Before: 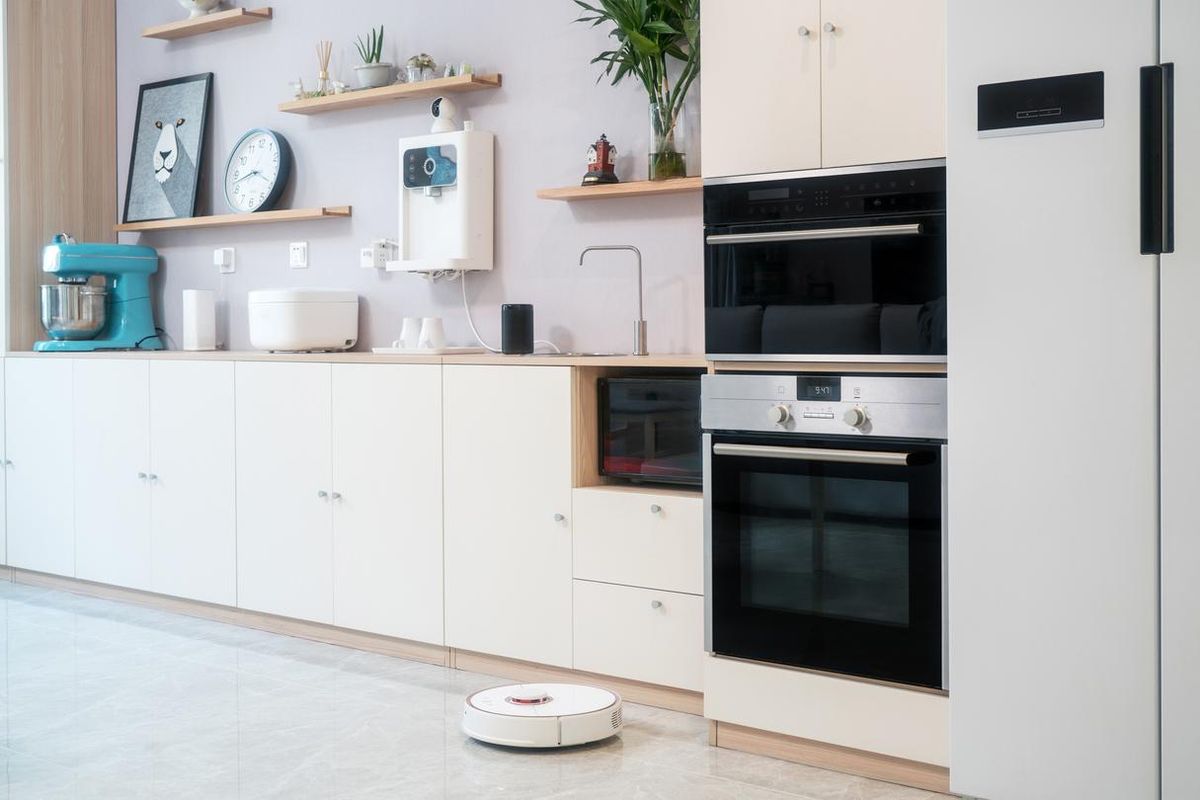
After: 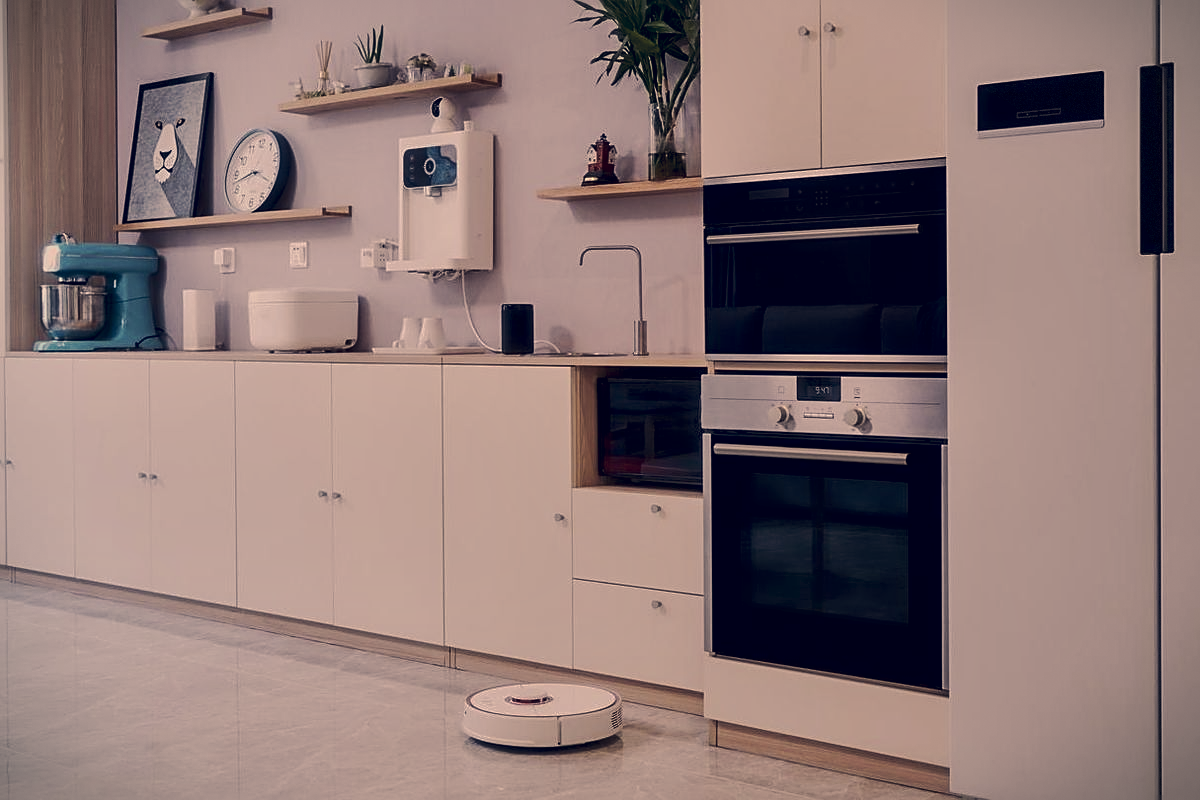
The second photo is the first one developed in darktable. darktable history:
local contrast: mode bilateral grid, contrast 25, coarseness 47, detail 151%, midtone range 0.2
exposure: black level correction 0.001, exposure -0.125 EV, compensate exposure bias true, compensate highlight preservation false
contrast brightness saturation: brightness -0.52
tone curve: curves: ch0 [(0, 0) (0.003, 0.01) (0.011, 0.014) (0.025, 0.029) (0.044, 0.051) (0.069, 0.072) (0.1, 0.097) (0.136, 0.123) (0.177, 0.16) (0.224, 0.2) (0.277, 0.248) (0.335, 0.305) (0.399, 0.37) (0.468, 0.454) (0.543, 0.534) (0.623, 0.609) (0.709, 0.681) (0.801, 0.752) (0.898, 0.841) (1, 1)], preserve colors none
global tonemap: drago (0.7, 100)
color correction: highlights a* 19.59, highlights b* 27.49, shadows a* 3.46, shadows b* -17.28, saturation 0.73
vignetting: fall-off start 100%, brightness -0.406, saturation -0.3, width/height ratio 1.324, dithering 8-bit output, unbound false
sharpen: on, module defaults
